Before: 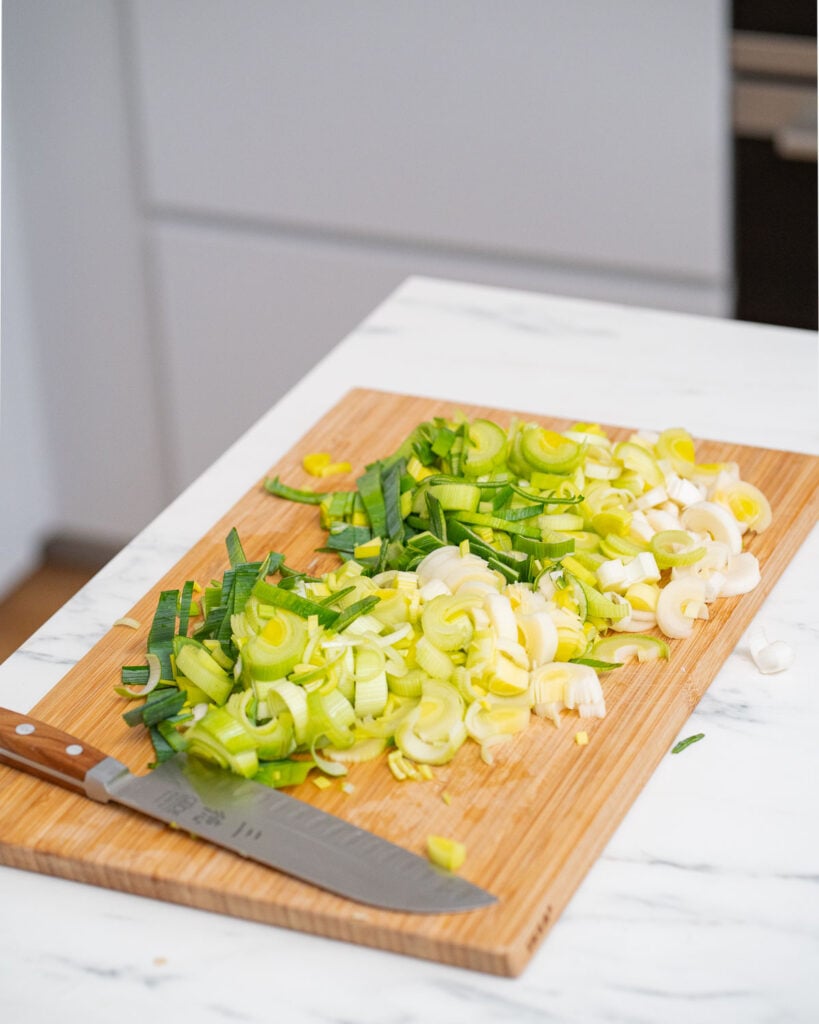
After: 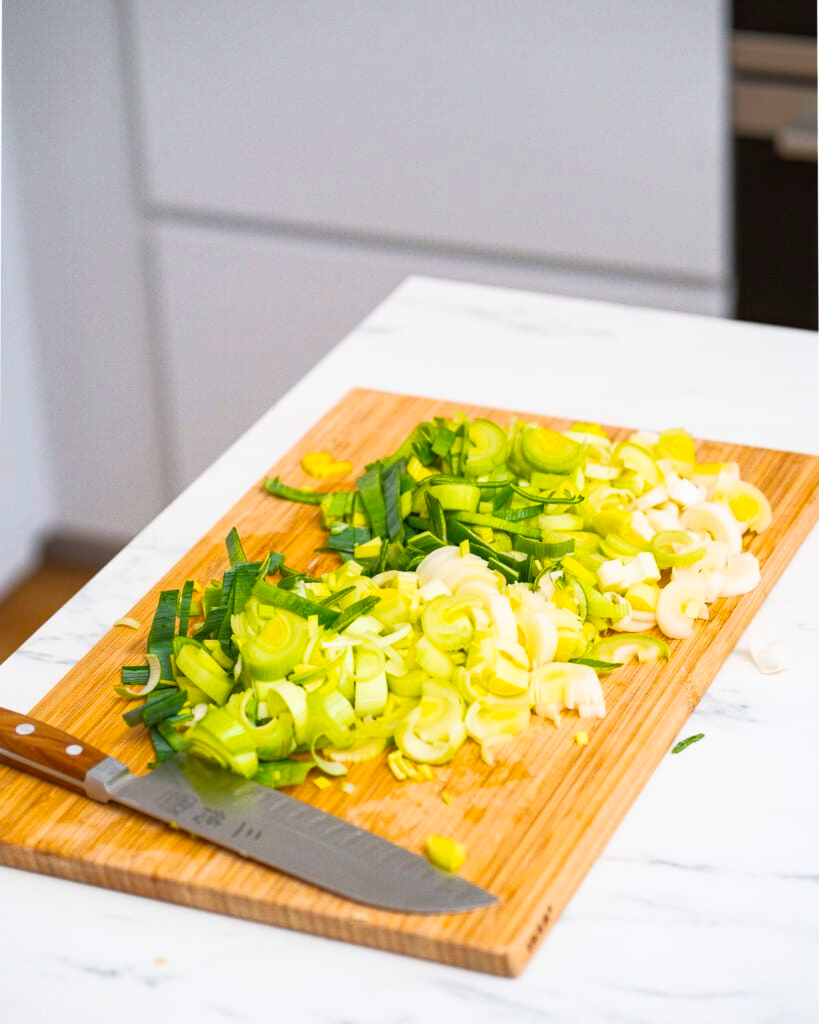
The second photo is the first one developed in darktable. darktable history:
color balance rgb: perceptual saturation grading › global saturation 25%, global vibrance 20%
base curve: curves: ch0 [(0, 0) (0.257, 0.25) (0.482, 0.586) (0.757, 0.871) (1, 1)]
